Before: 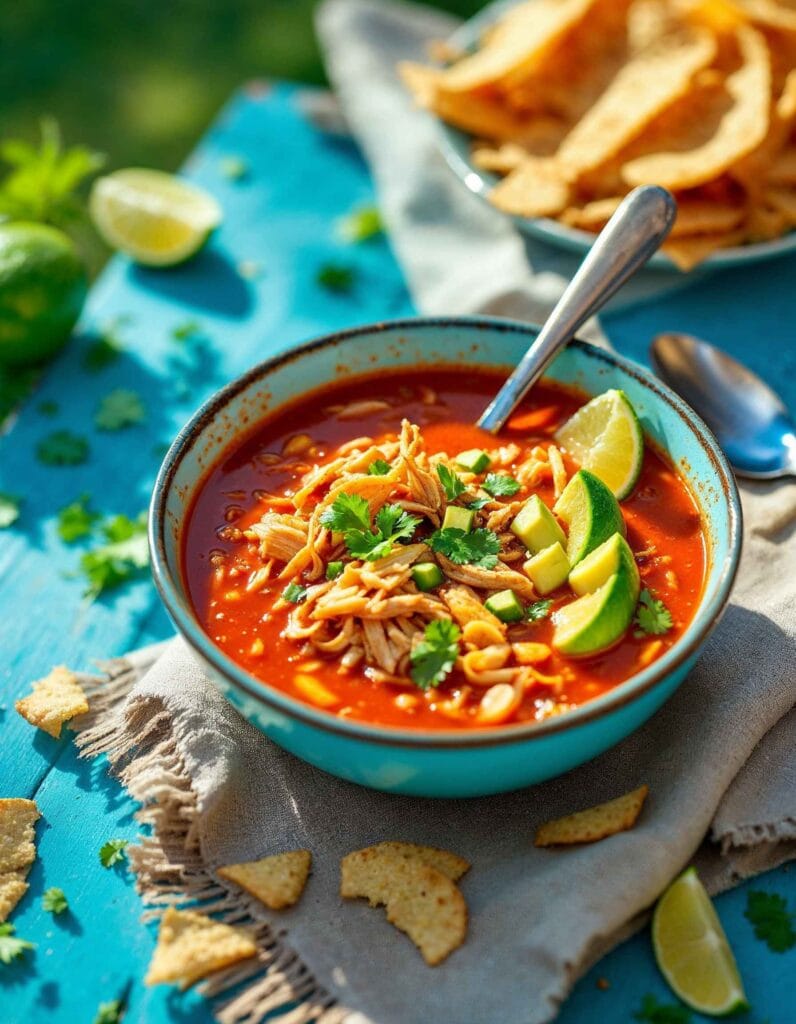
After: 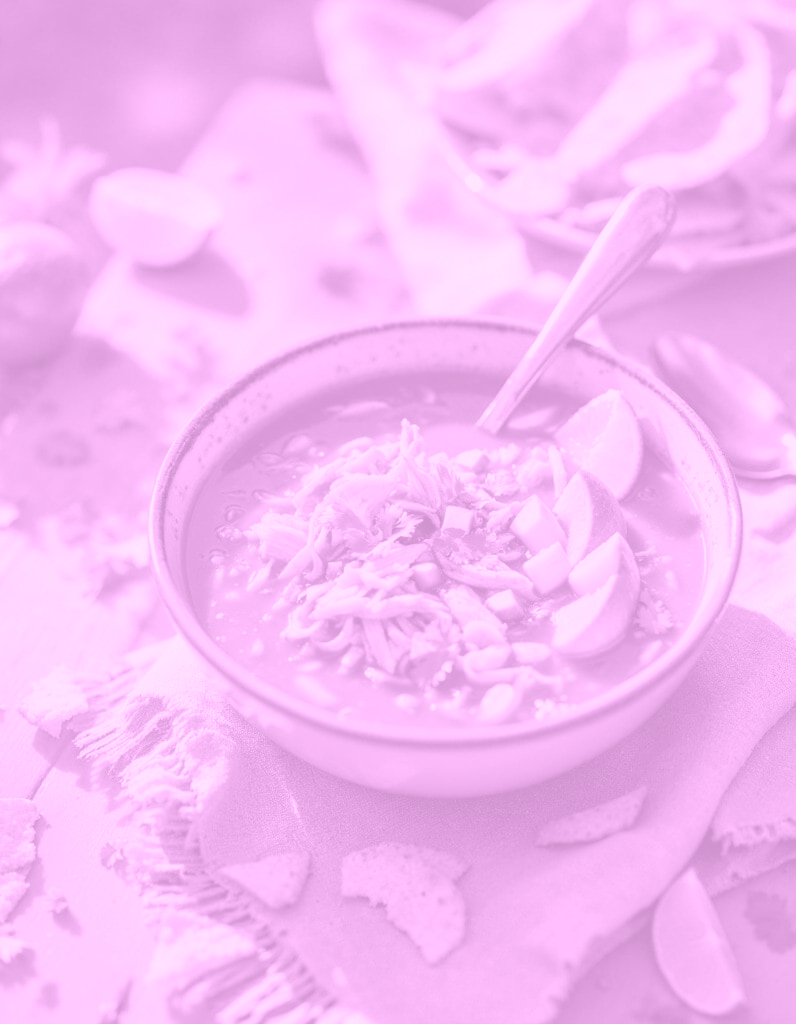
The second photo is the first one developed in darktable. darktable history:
colorize: hue 331.2°, saturation 75%, source mix 30.28%, lightness 70.52%, version 1
velvia: strength 10%
color balance rgb: linear chroma grading › global chroma 15%, perceptual saturation grading › global saturation 30%
